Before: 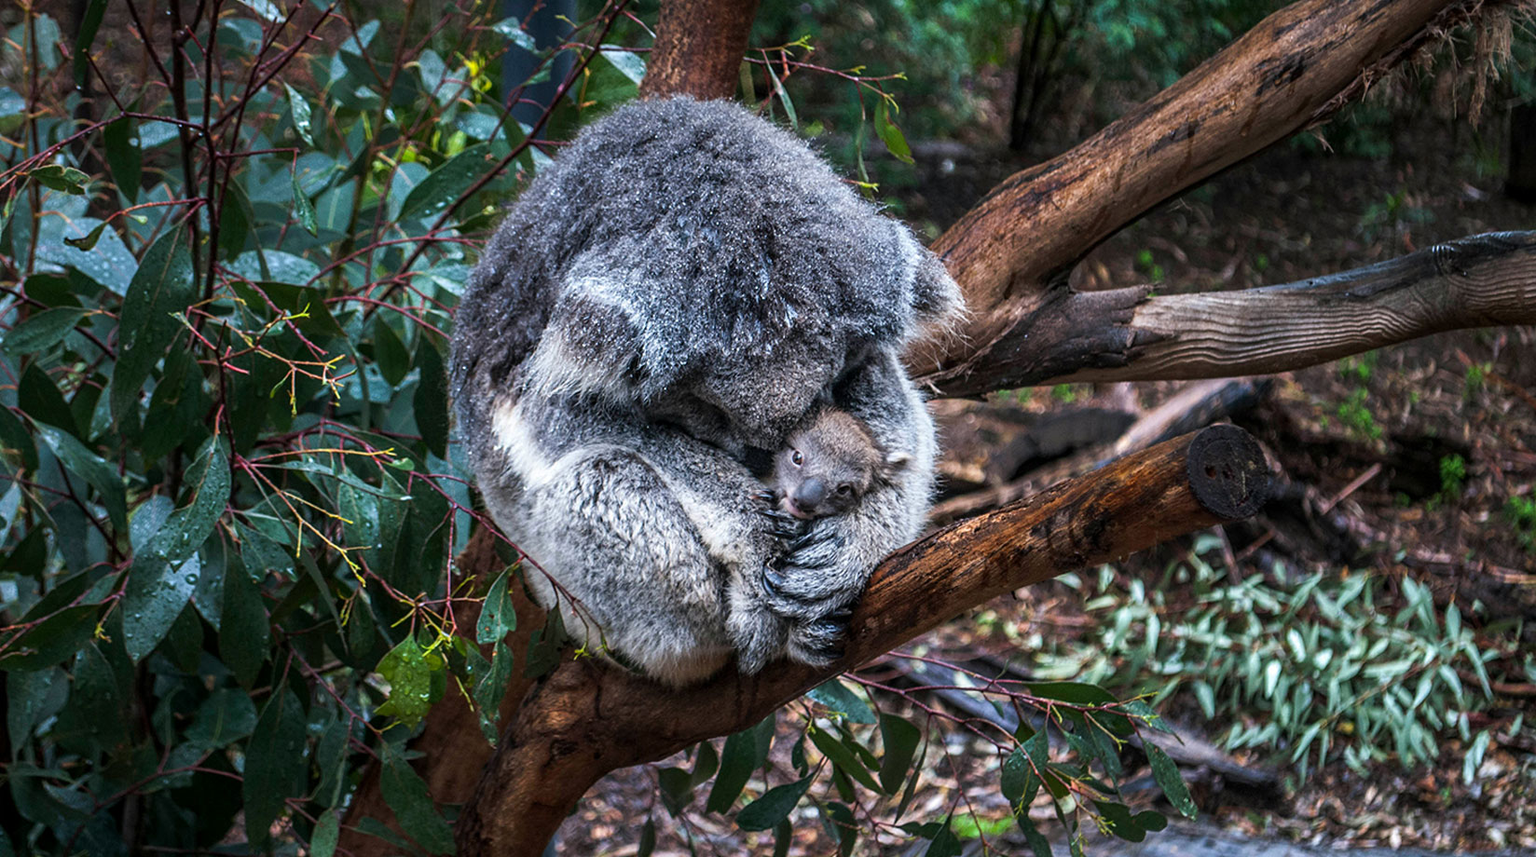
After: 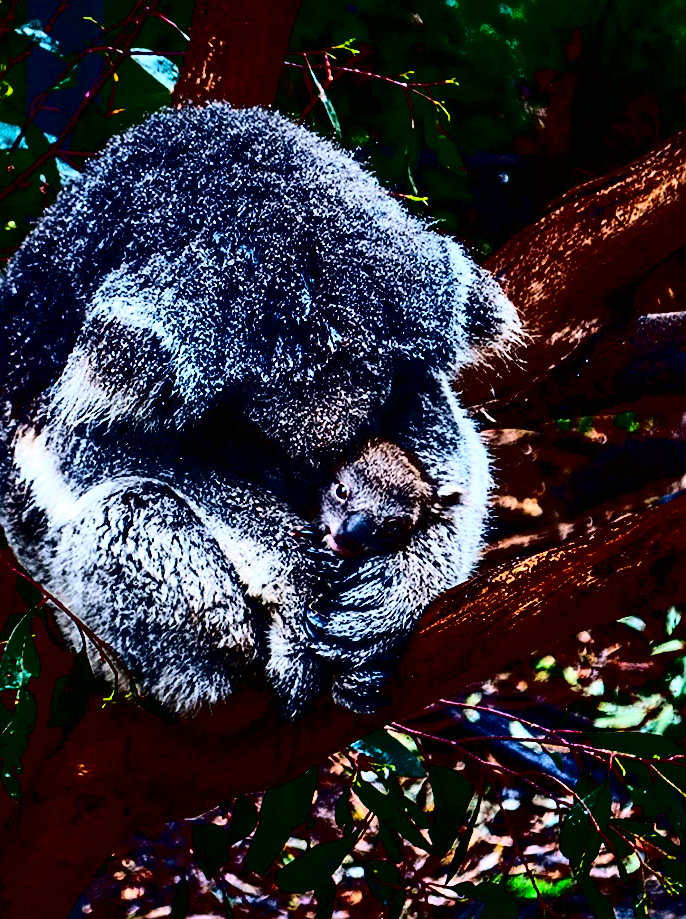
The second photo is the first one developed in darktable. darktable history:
contrast brightness saturation: contrast 0.77, brightness -1, saturation 1
sharpen: on, module defaults
crop: left 31.229%, right 27.105%
